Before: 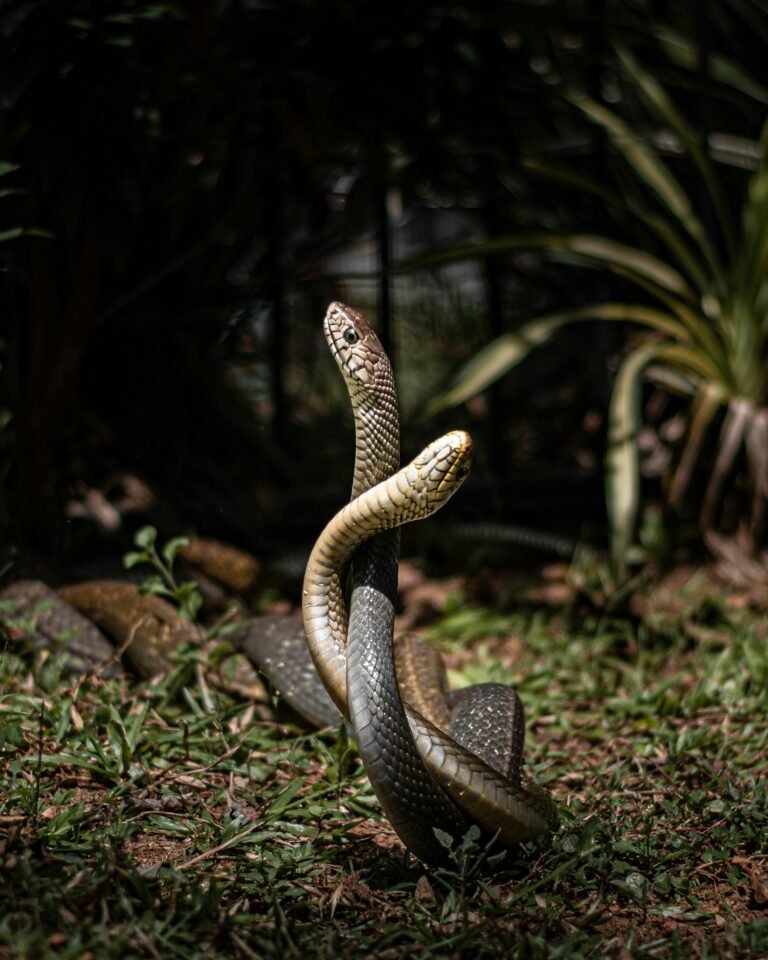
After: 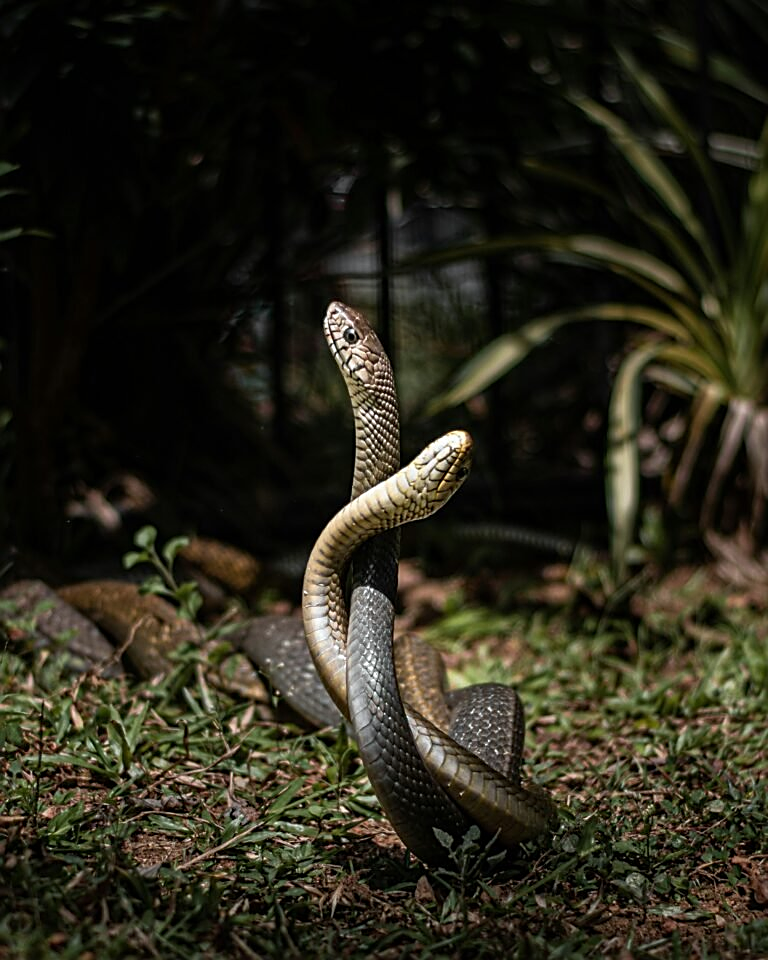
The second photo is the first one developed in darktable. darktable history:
white balance: red 0.986, blue 1.01
sharpen: on, module defaults
